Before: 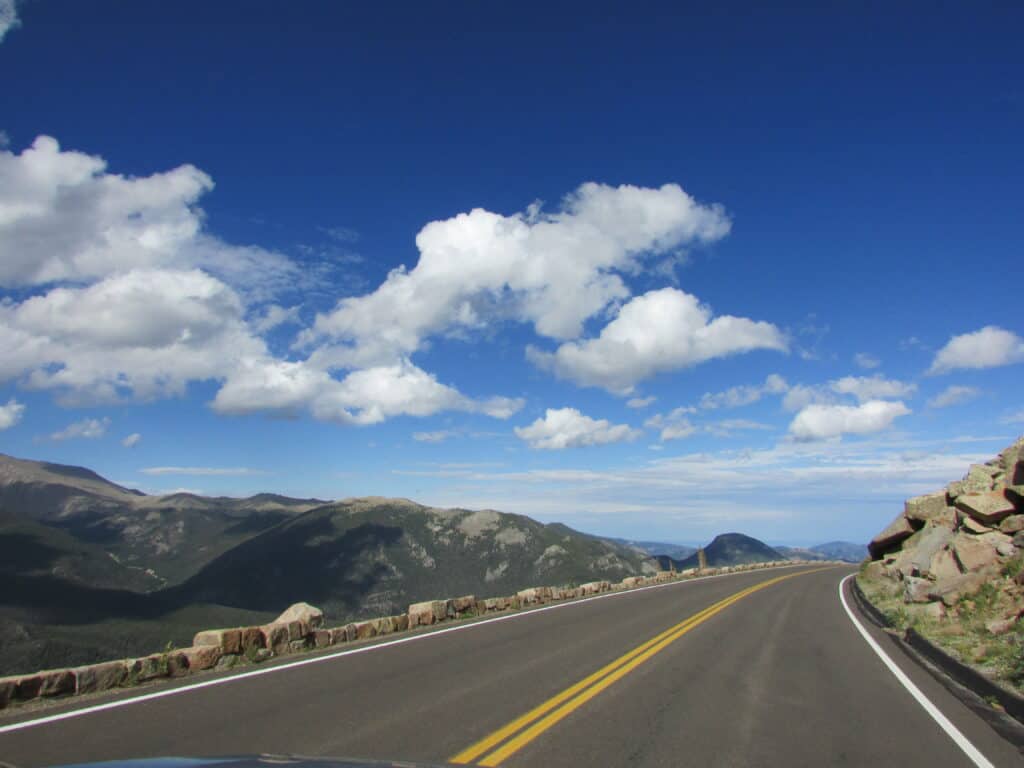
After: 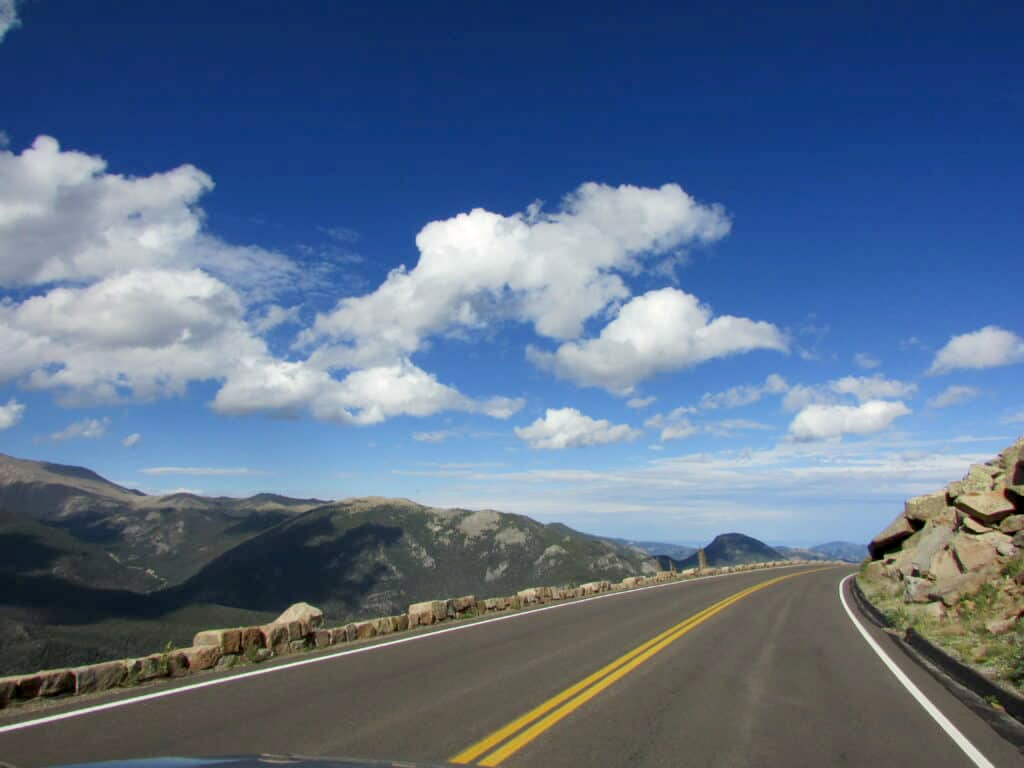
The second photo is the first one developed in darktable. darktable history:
color correction: highlights b* 3
exposure: black level correction 0.007, exposure 0.093 EV, compensate highlight preservation false
